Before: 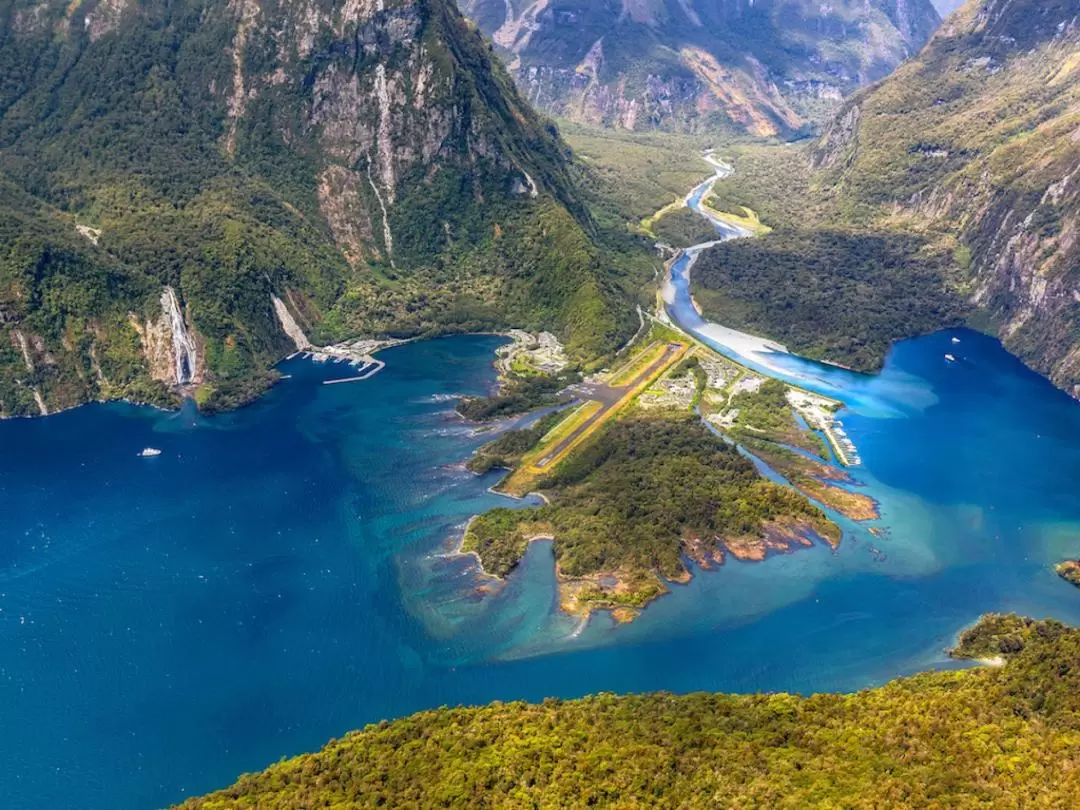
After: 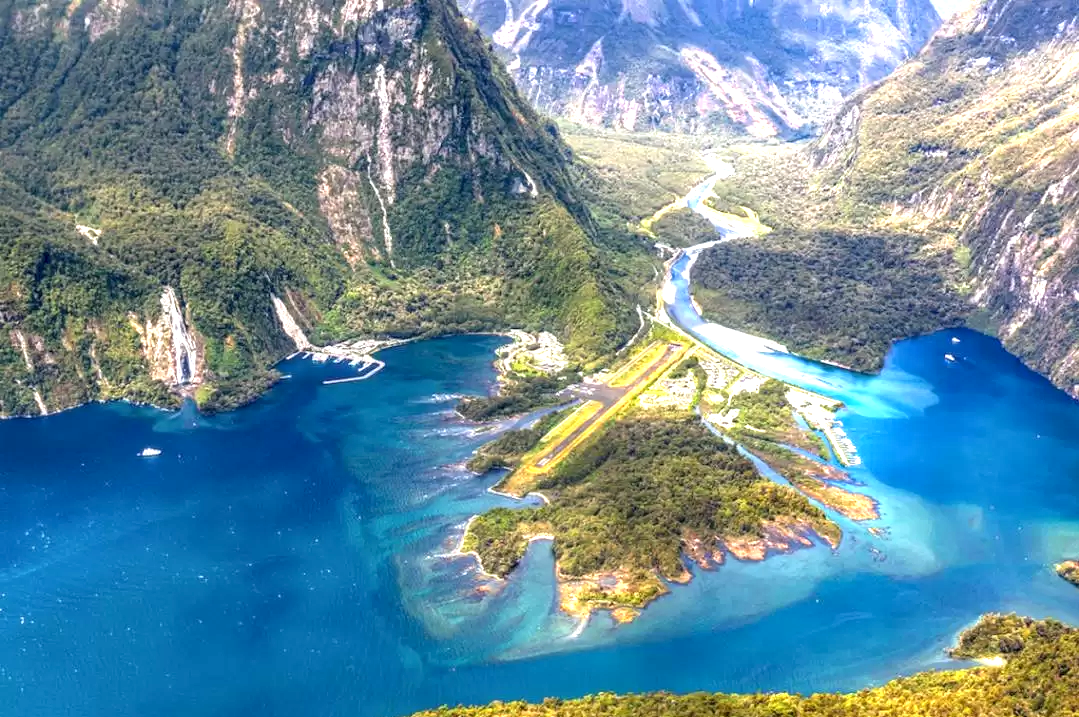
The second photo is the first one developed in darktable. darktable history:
crop and rotate: top 0%, bottom 11.376%
local contrast: on, module defaults
tone equalizer: -8 EV -1.1 EV, -7 EV -0.999 EV, -6 EV -0.852 EV, -5 EV -0.614 EV, -3 EV 0.603 EV, -2 EV 0.895 EV, -1 EV 0.992 EV, +0 EV 1.06 EV, smoothing diameter 24.92%, edges refinement/feathering 10.21, preserve details guided filter
